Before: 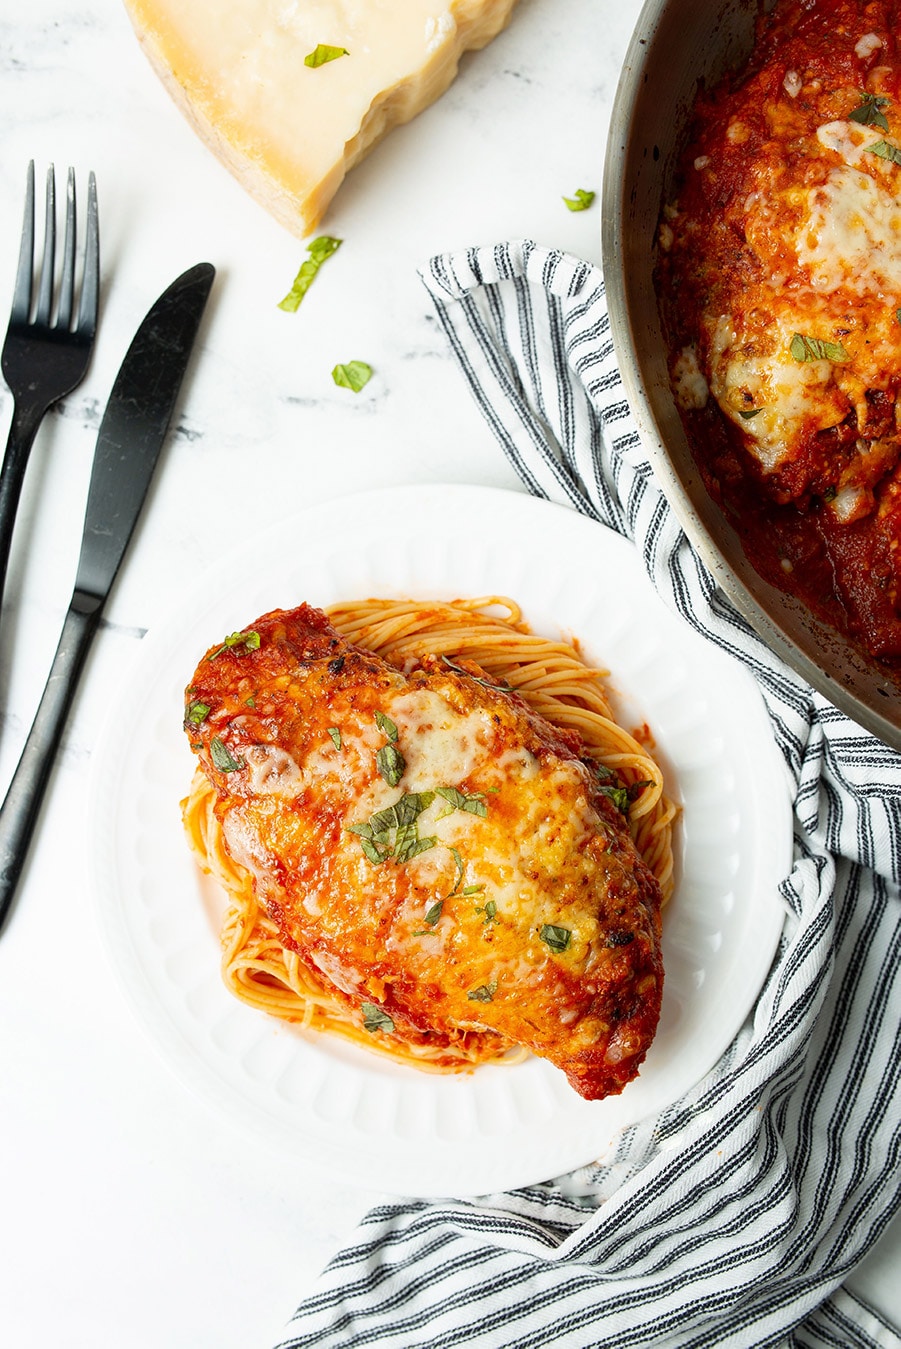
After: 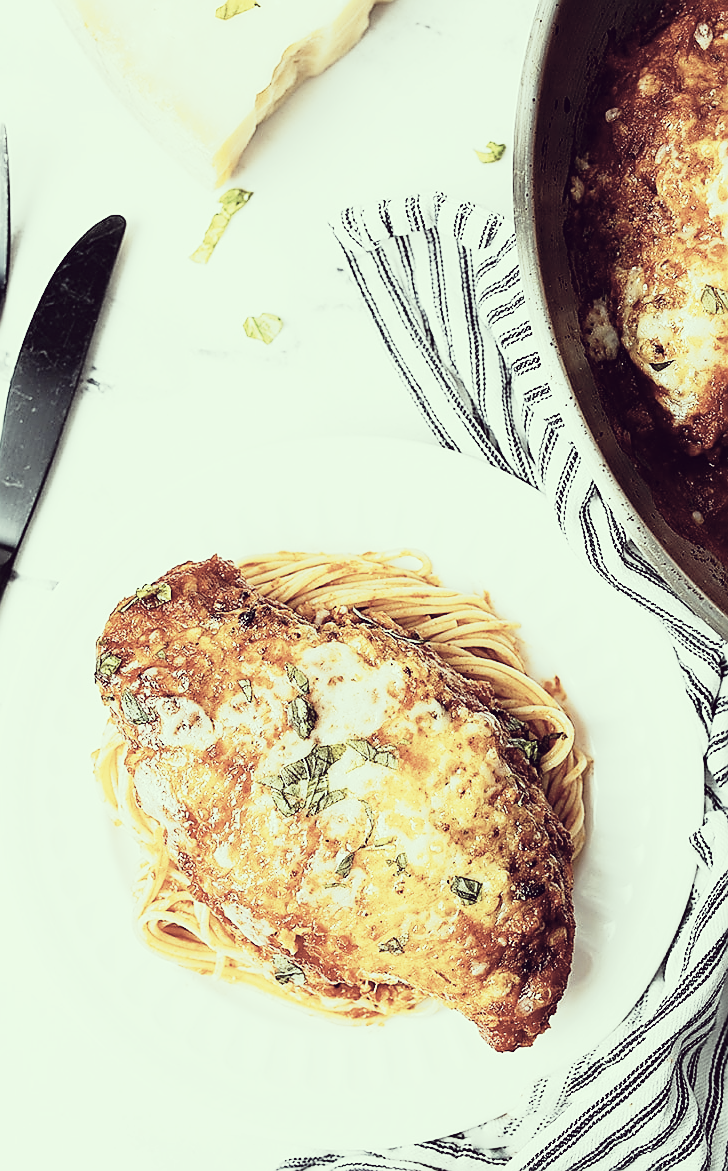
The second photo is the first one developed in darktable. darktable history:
crop: left 9.949%, top 3.614%, right 9.163%, bottom 9.546%
sharpen: radius 1.379, amount 1.248, threshold 0.649
color correction: highlights a* -20.76, highlights b* 20.43, shadows a* 19.85, shadows b* -20.7, saturation 0.394
tone curve: curves: ch0 [(0, 0.023) (0.132, 0.075) (0.256, 0.2) (0.463, 0.494) (0.699, 0.816) (0.813, 0.898) (1, 0.943)]; ch1 [(0, 0) (0.32, 0.306) (0.441, 0.41) (0.476, 0.466) (0.498, 0.5) (0.518, 0.519) (0.546, 0.571) (0.604, 0.651) (0.733, 0.817) (1, 1)]; ch2 [(0, 0) (0.312, 0.313) (0.431, 0.425) (0.483, 0.477) (0.503, 0.503) (0.526, 0.507) (0.564, 0.575) (0.614, 0.695) (0.713, 0.767) (0.985, 0.966)], preserve colors none
exposure: exposure 0.609 EV, compensate exposure bias true, compensate highlight preservation false
